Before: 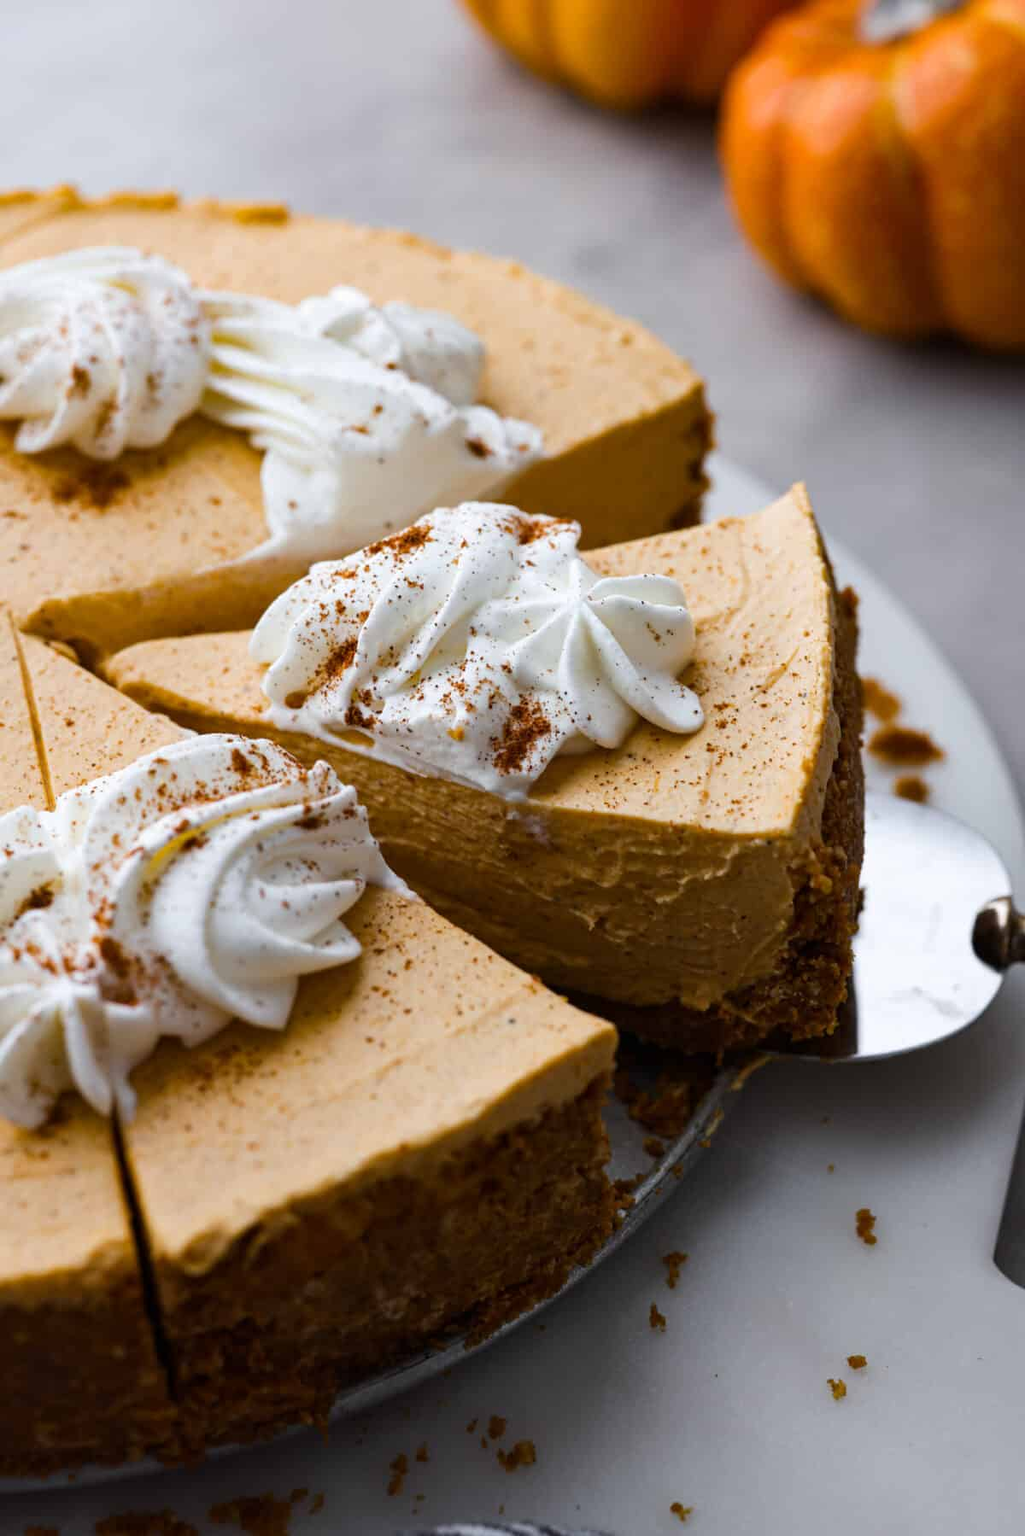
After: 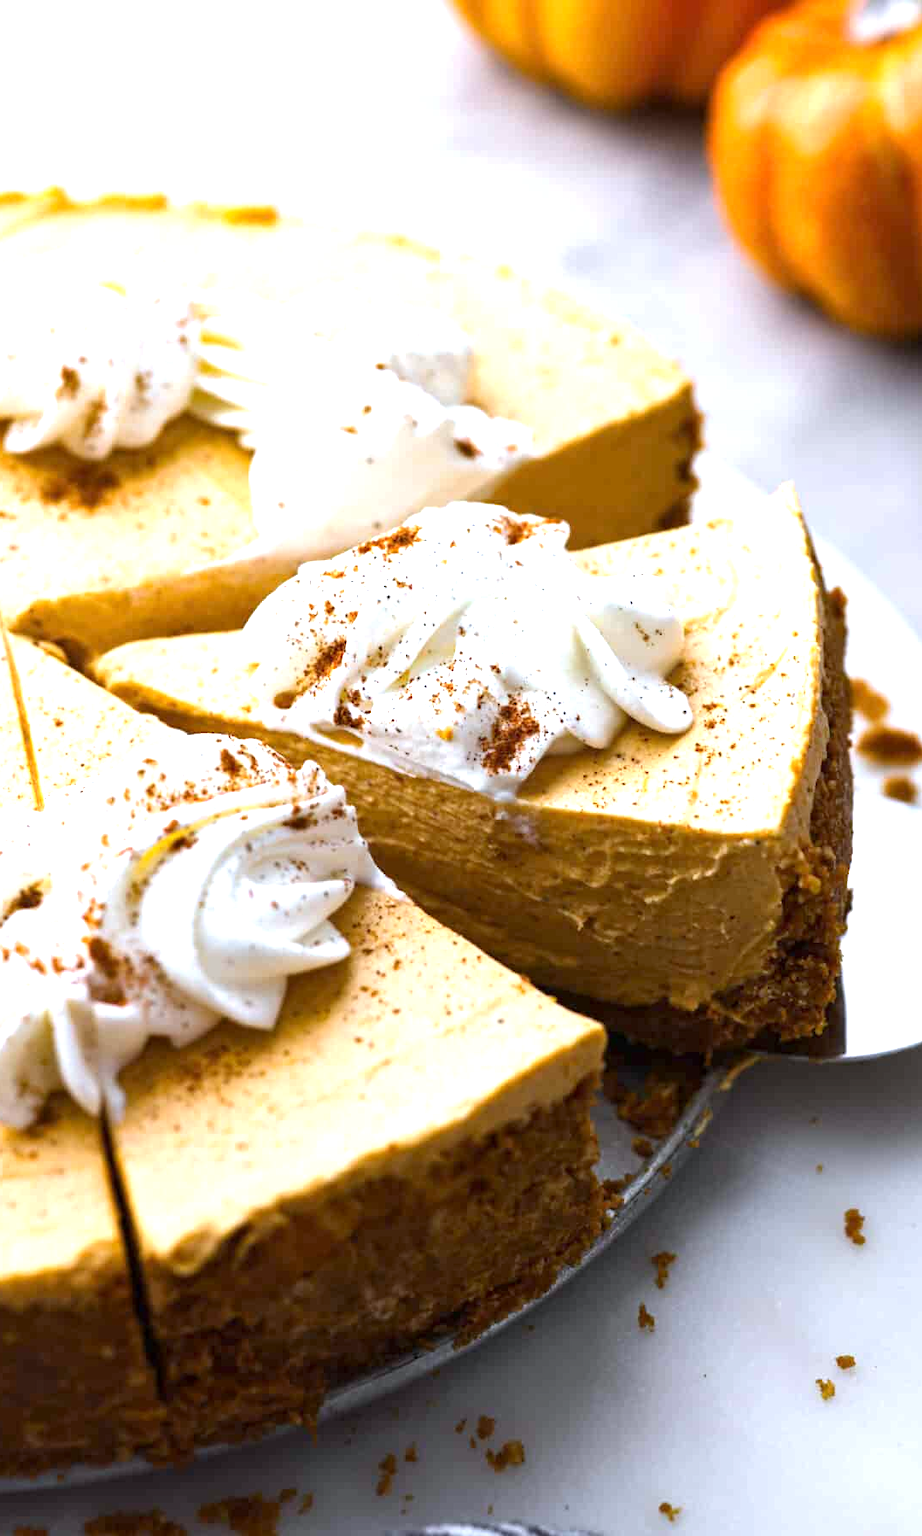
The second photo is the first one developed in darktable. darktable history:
exposure: exposure 1.223 EV, compensate highlight preservation false
crop and rotate: left 1.088%, right 8.807%
white balance: red 0.976, blue 1.04
